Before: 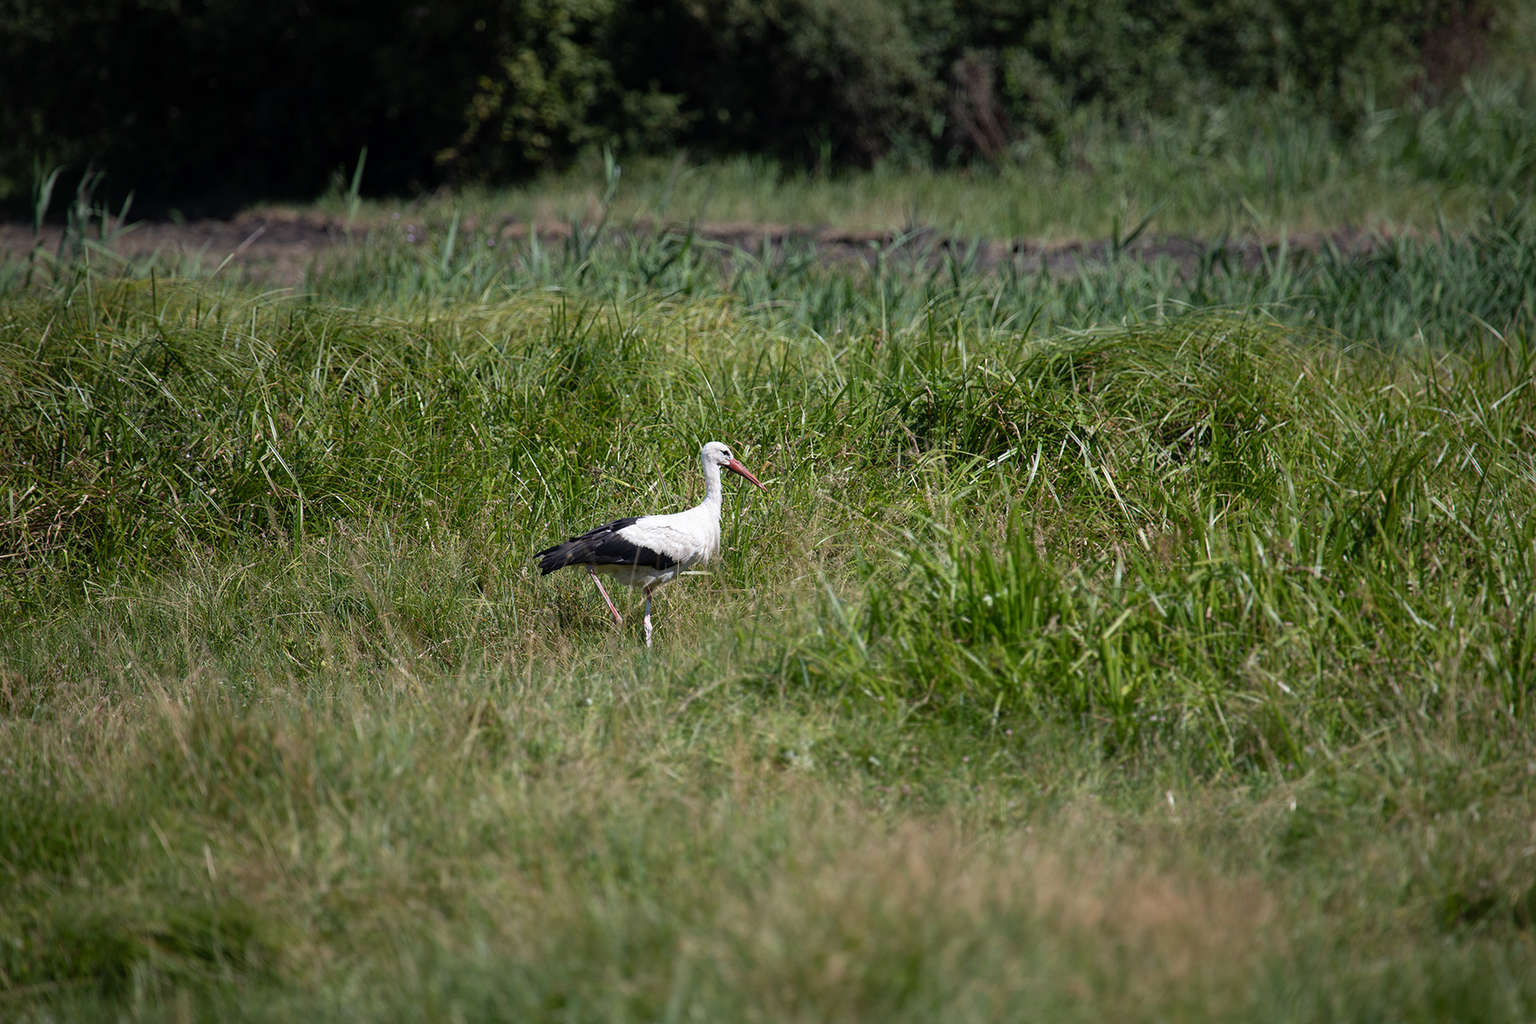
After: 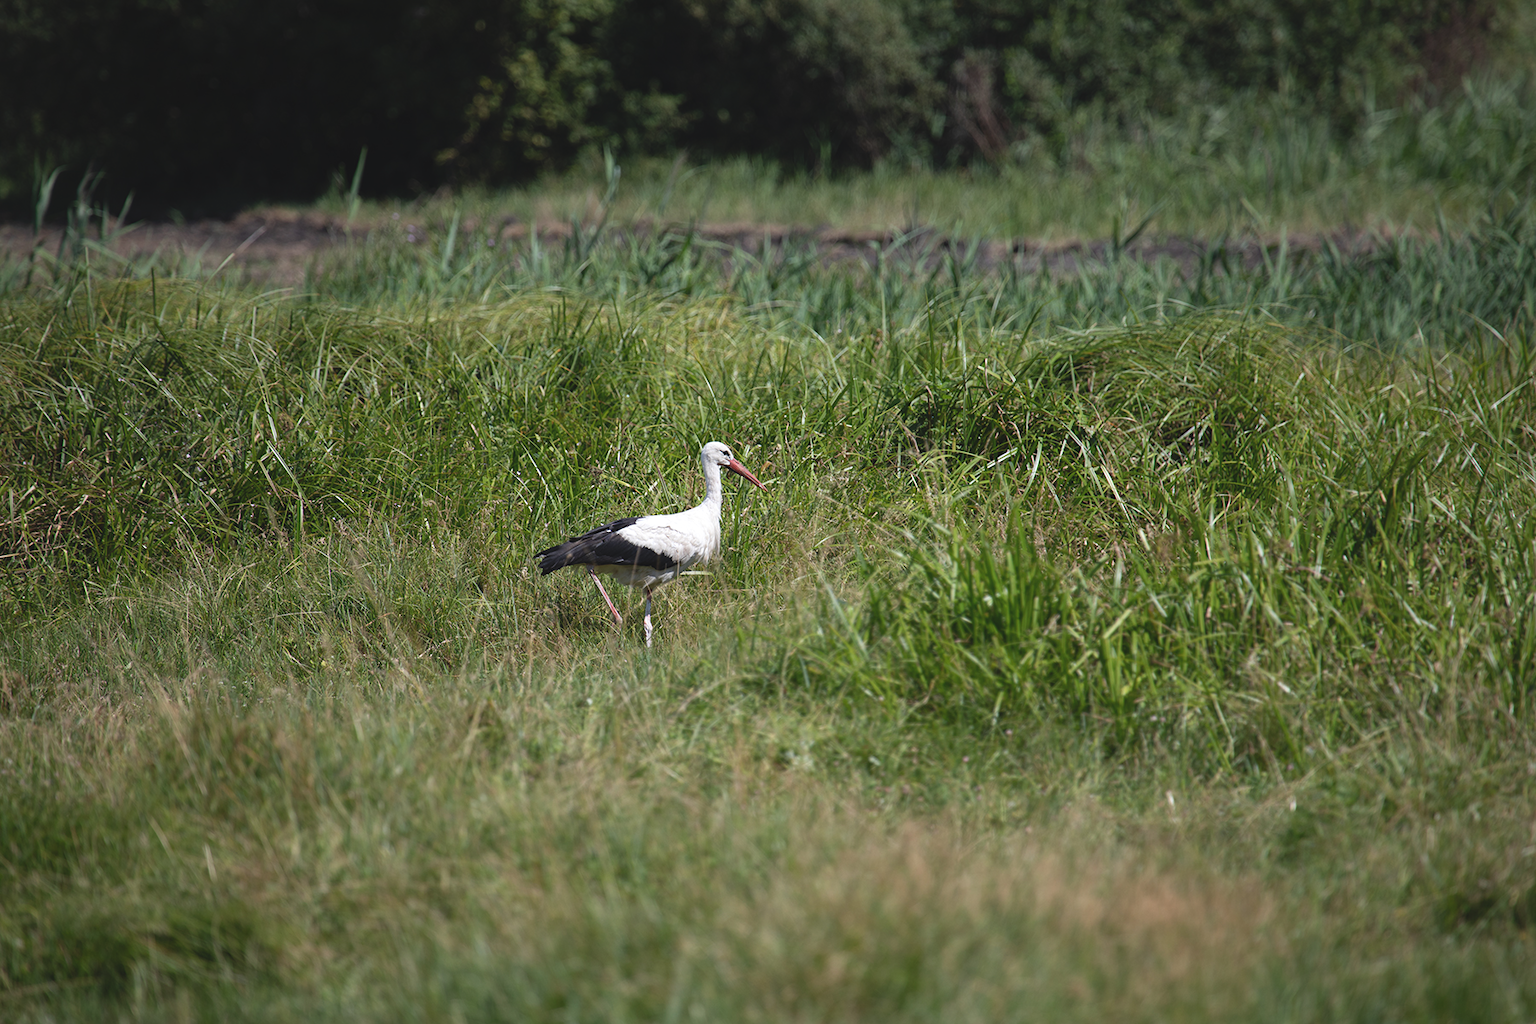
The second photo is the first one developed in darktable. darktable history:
exposure: black level correction -0.007, exposure 0.07 EV, compensate highlight preservation false
